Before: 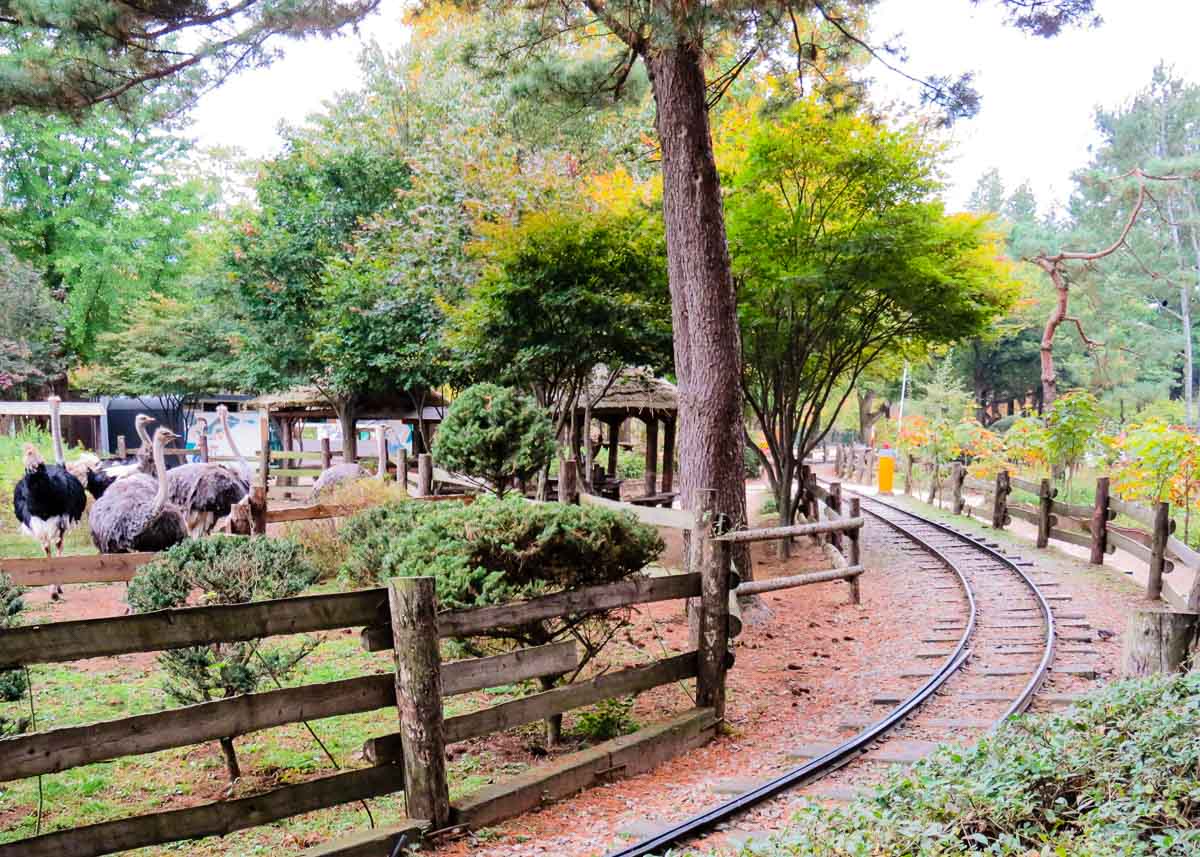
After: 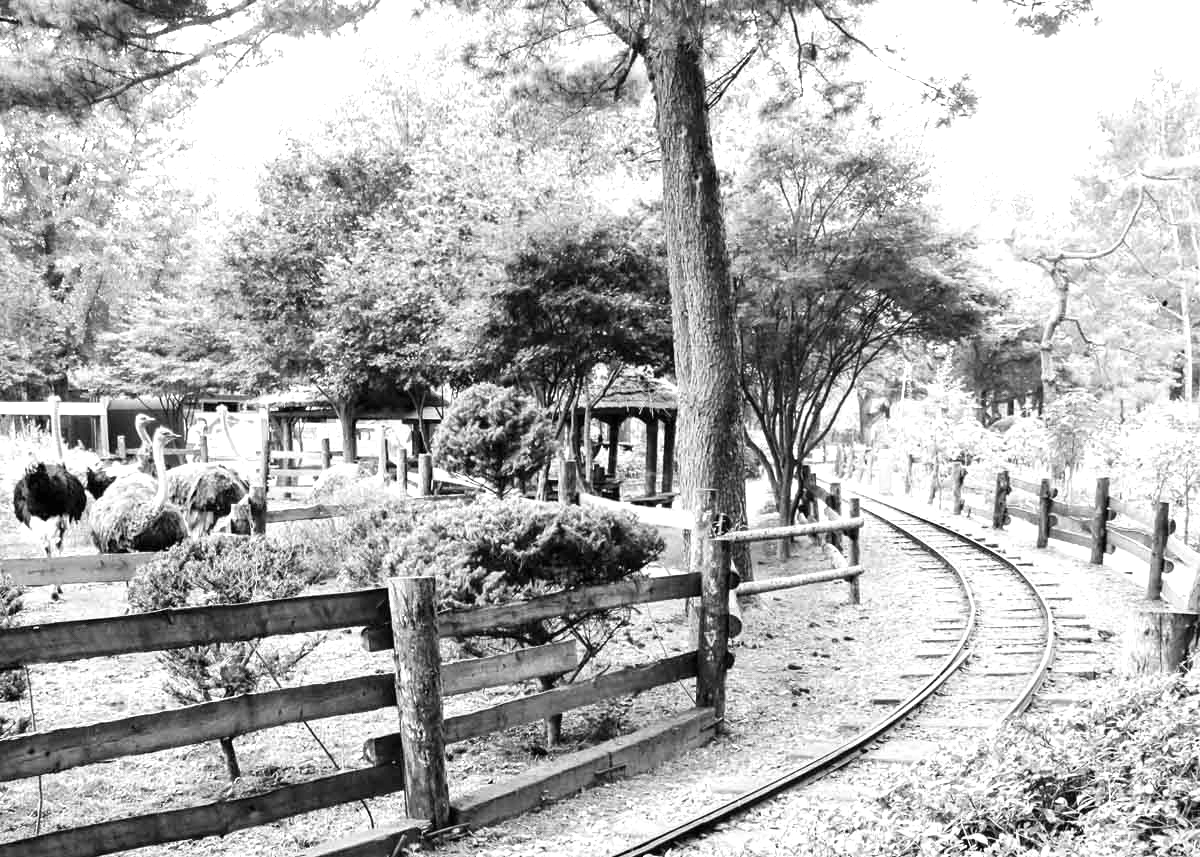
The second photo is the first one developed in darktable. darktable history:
monochrome: a 32, b 64, size 2.3
exposure: black level correction 0, exposure 0.9 EV, compensate highlight preservation false
color balance rgb: perceptual saturation grading › global saturation 25%, global vibrance 20%
